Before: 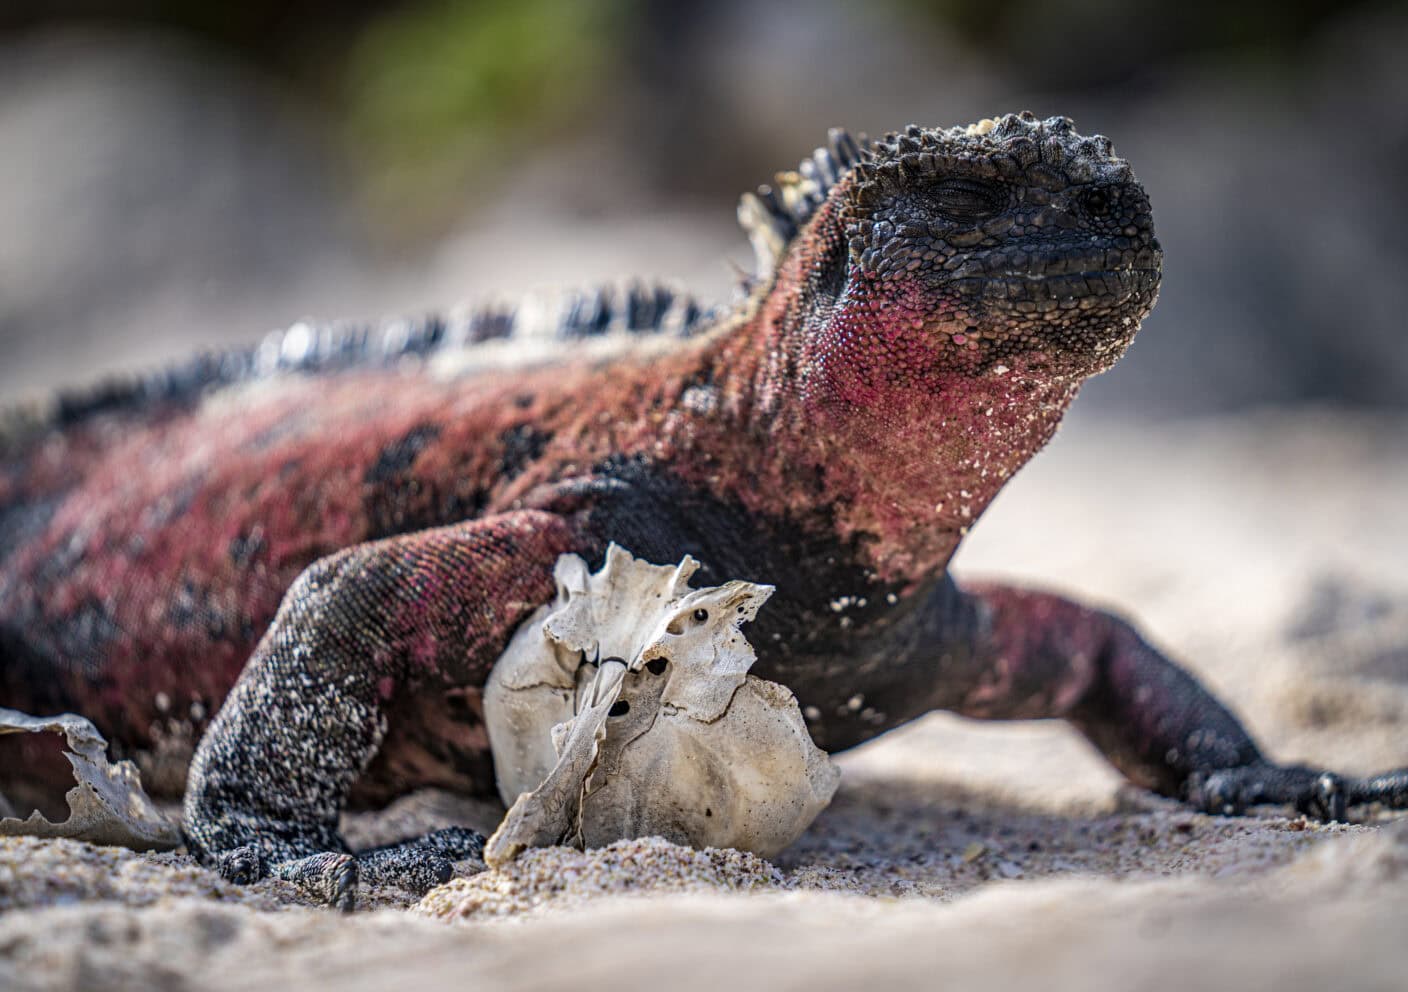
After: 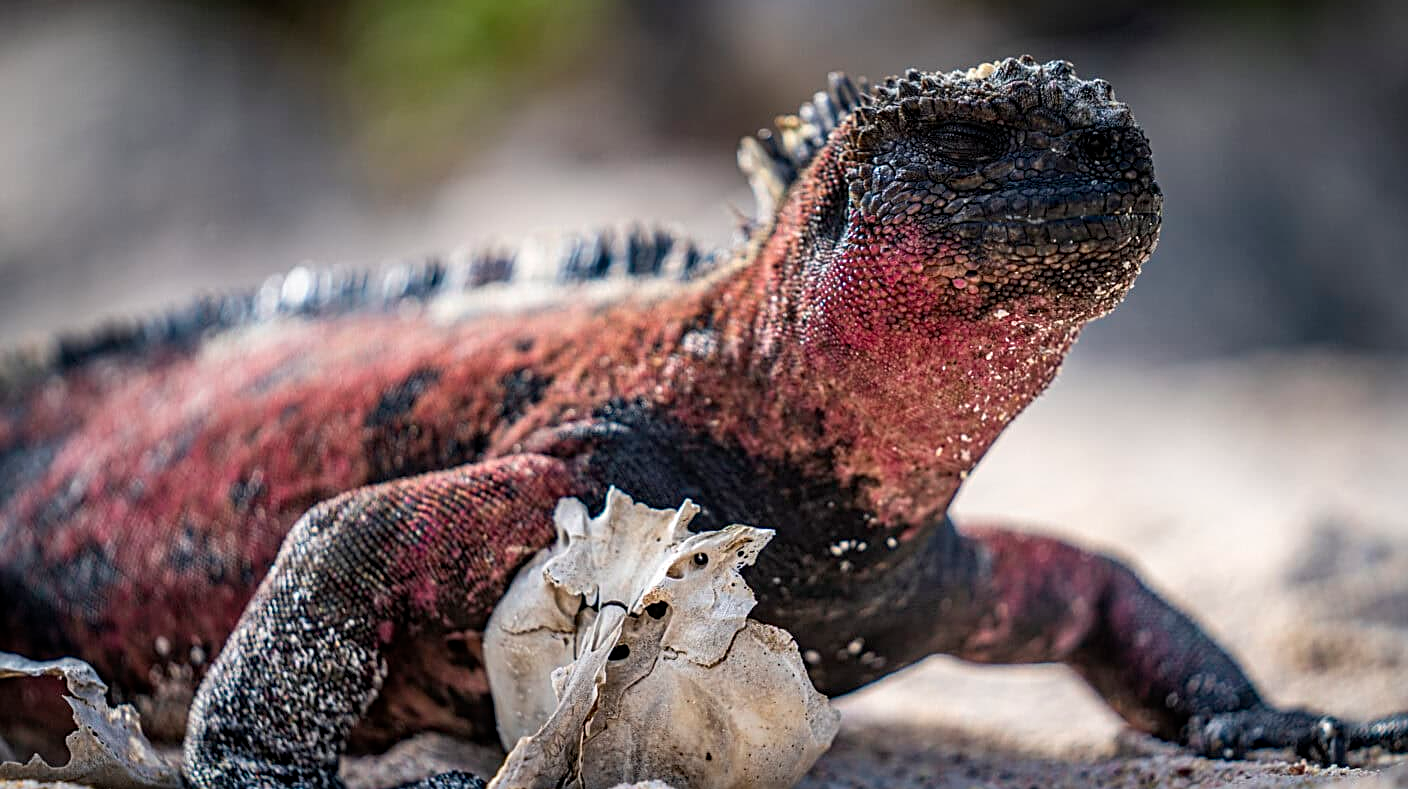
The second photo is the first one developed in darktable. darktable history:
sharpen: on, module defaults
shadows and highlights: radius 332.9, shadows 53.61, highlights -99.75, compress 94.34%, soften with gaussian
crop and rotate: top 5.669%, bottom 14.782%
